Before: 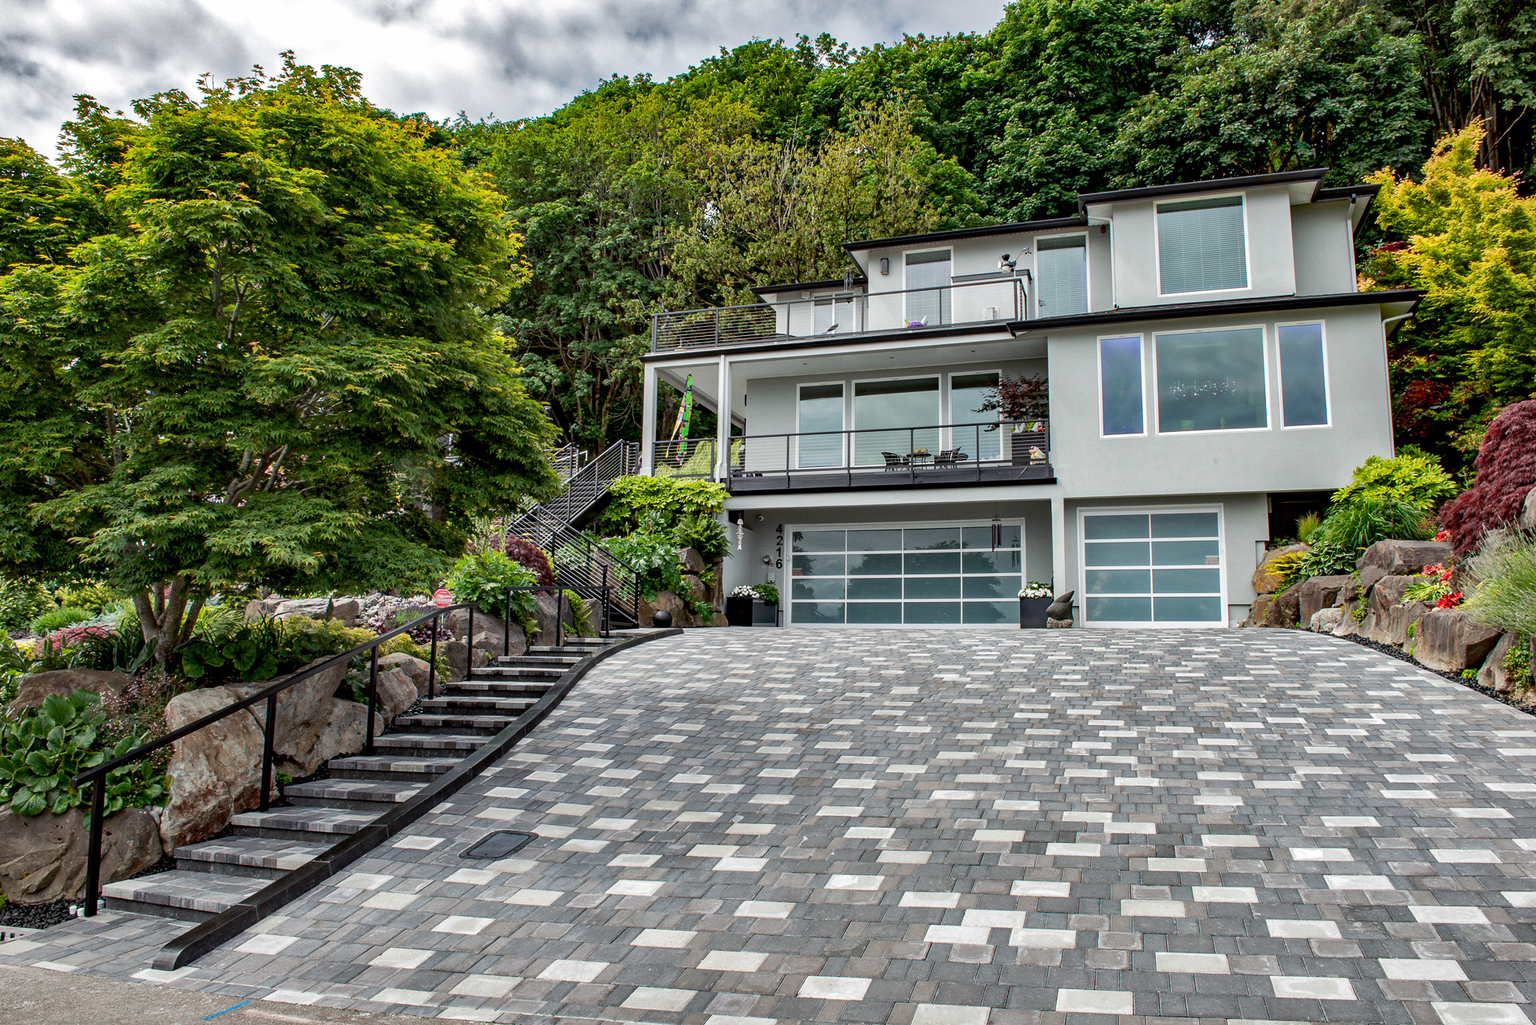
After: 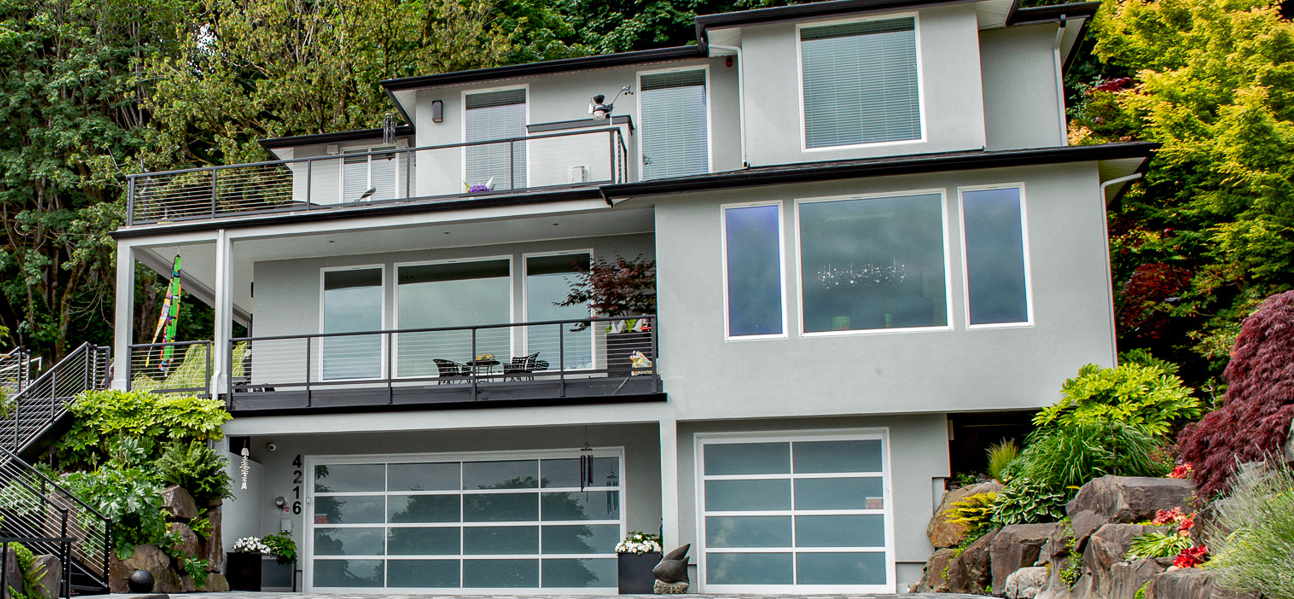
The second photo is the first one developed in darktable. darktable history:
crop: left 36.276%, top 17.877%, right 0.521%, bottom 38.268%
